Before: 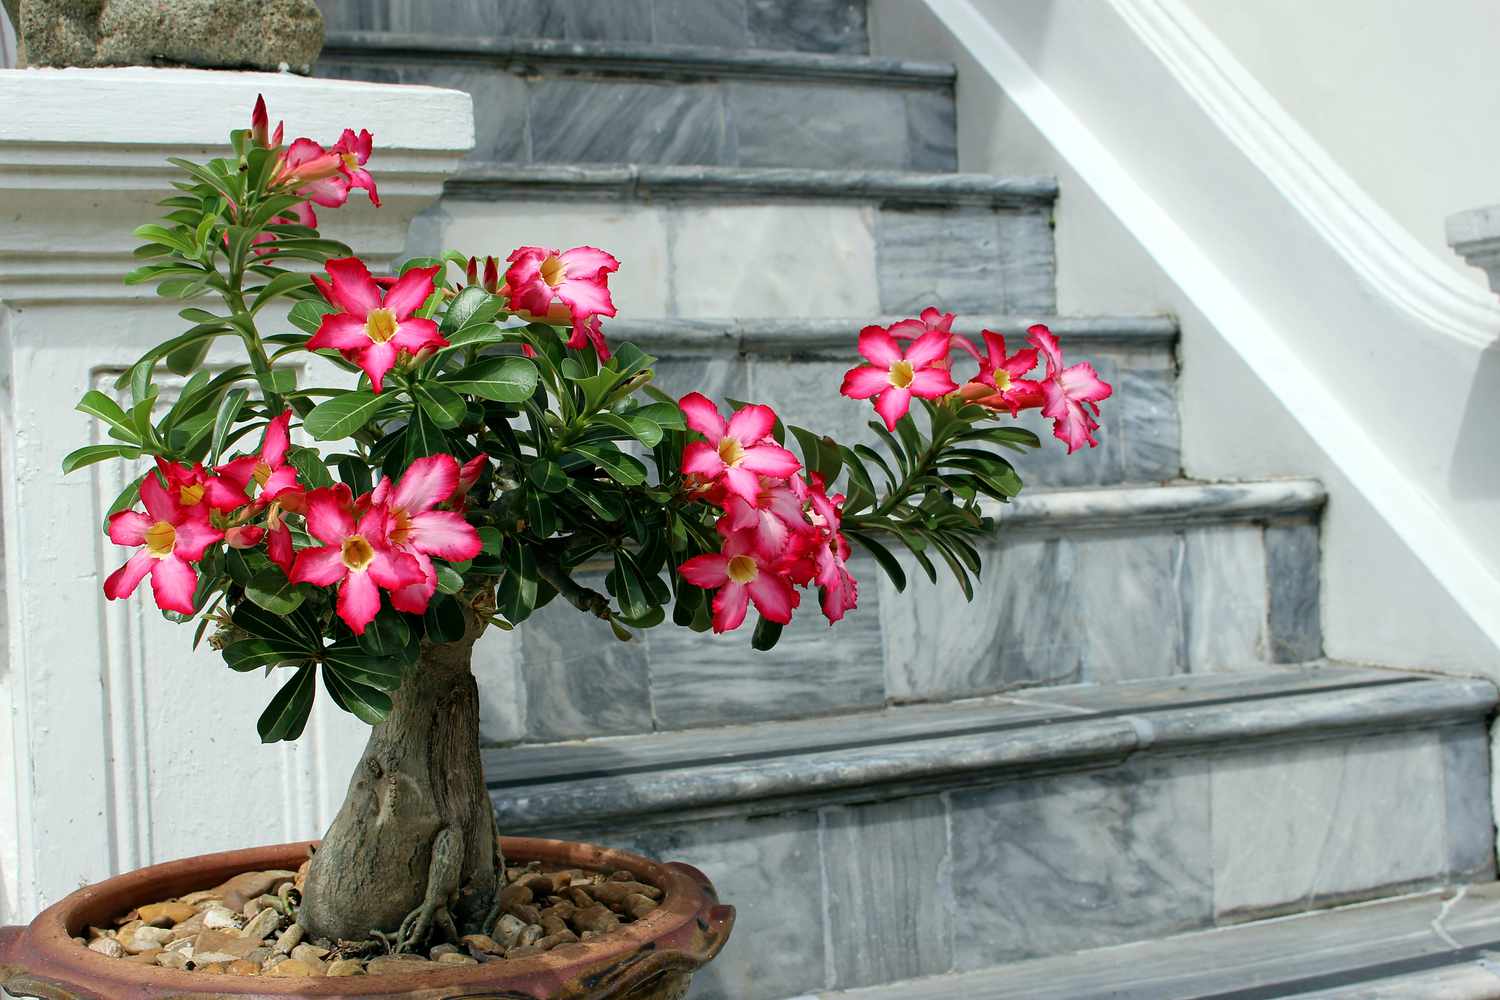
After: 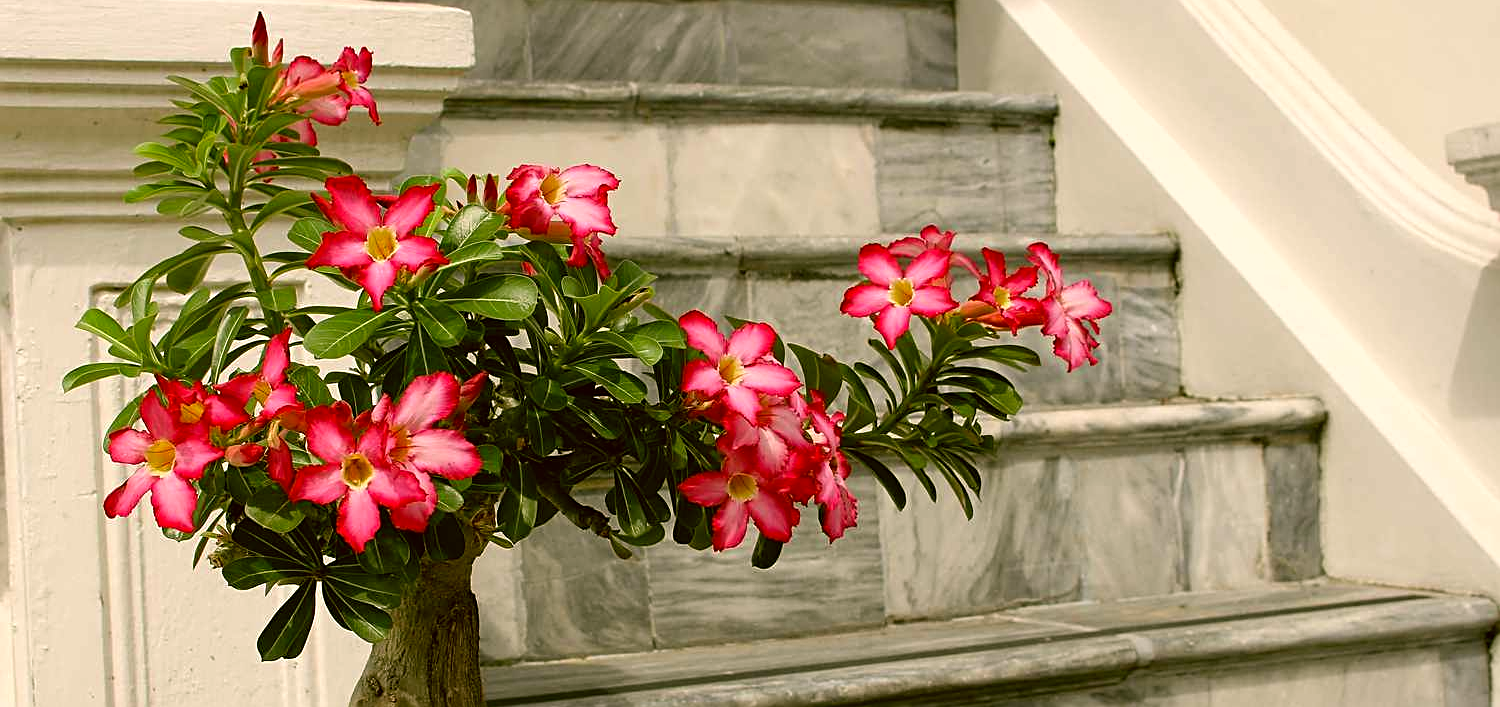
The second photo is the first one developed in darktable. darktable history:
crop and rotate: top 8.293%, bottom 20.996%
sharpen: on, module defaults
color correction: highlights a* 8.98, highlights b* 15.09, shadows a* -0.49, shadows b* 26.52
